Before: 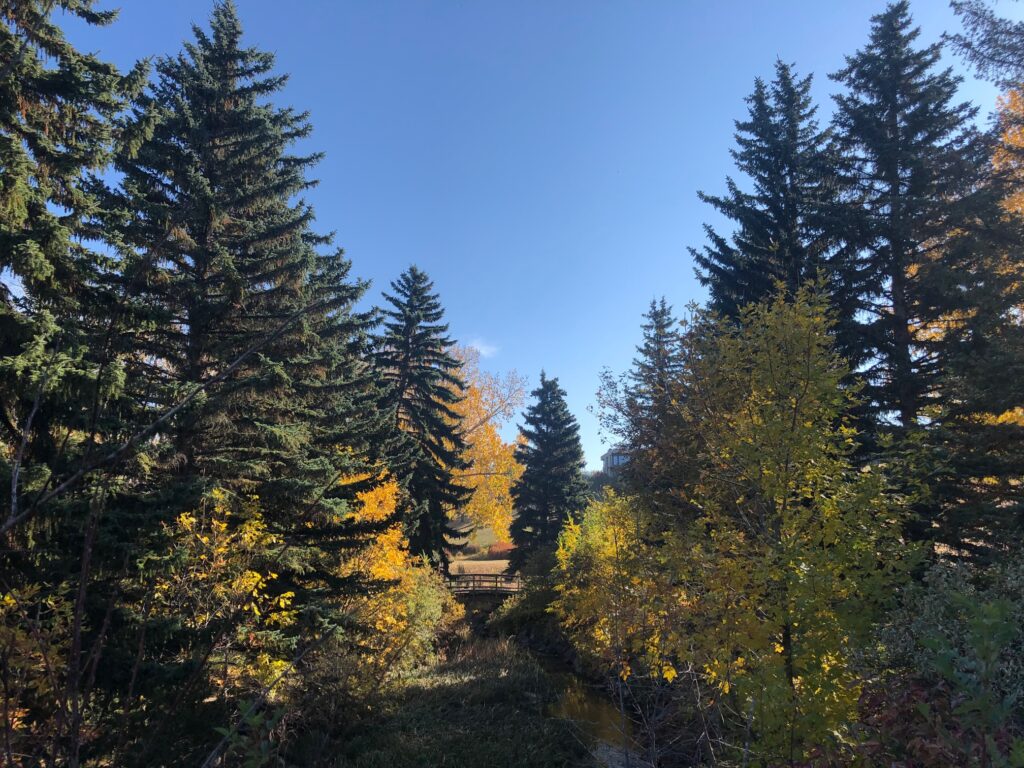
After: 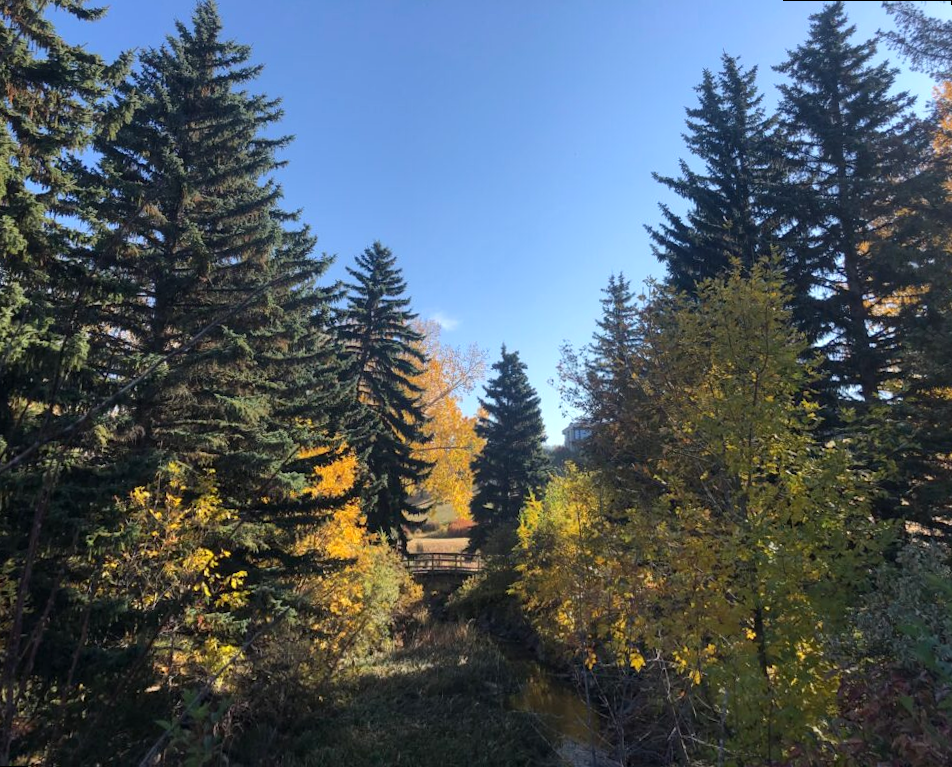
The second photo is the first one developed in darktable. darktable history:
exposure: exposure 0.2 EV, compensate highlight preservation false
rotate and perspective: rotation 0.215°, lens shift (vertical) -0.139, crop left 0.069, crop right 0.939, crop top 0.002, crop bottom 0.996
